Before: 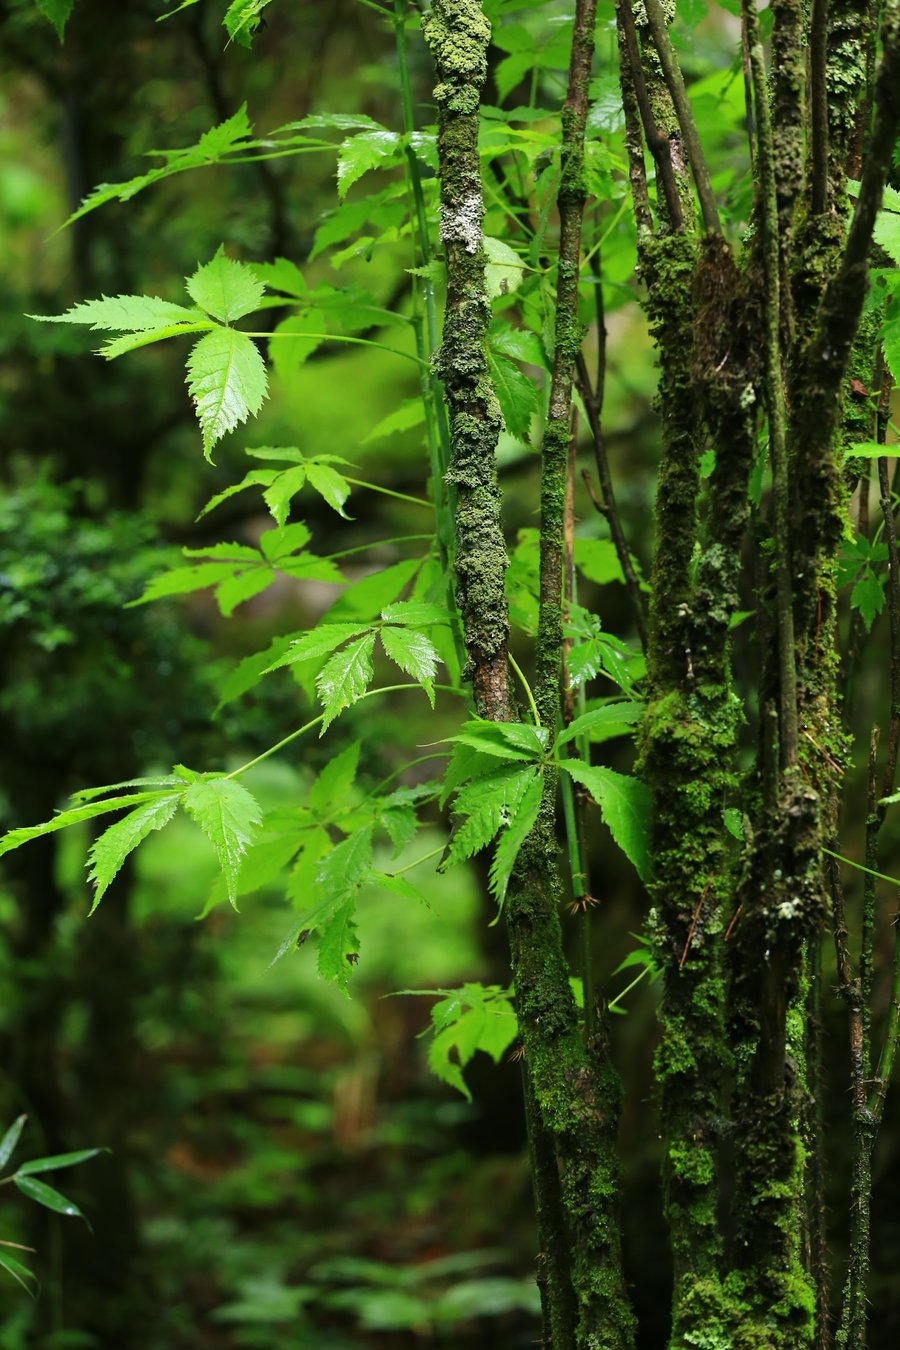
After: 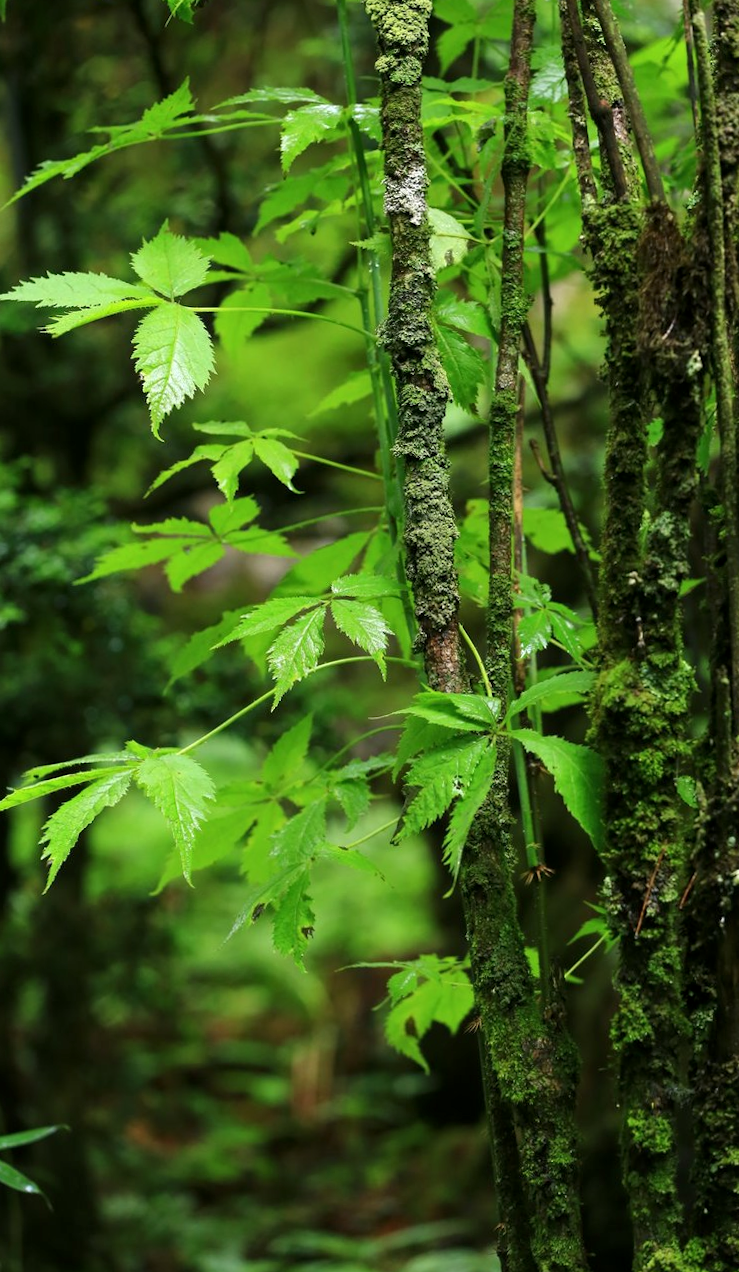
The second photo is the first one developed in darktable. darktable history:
local contrast: highlights 105%, shadows 100%, detail 120%, midtone range 0.2
crop and rotate: angle 0.869°, left 4.512%, top 1.032%, right 11.493%, bottom 2.561%
